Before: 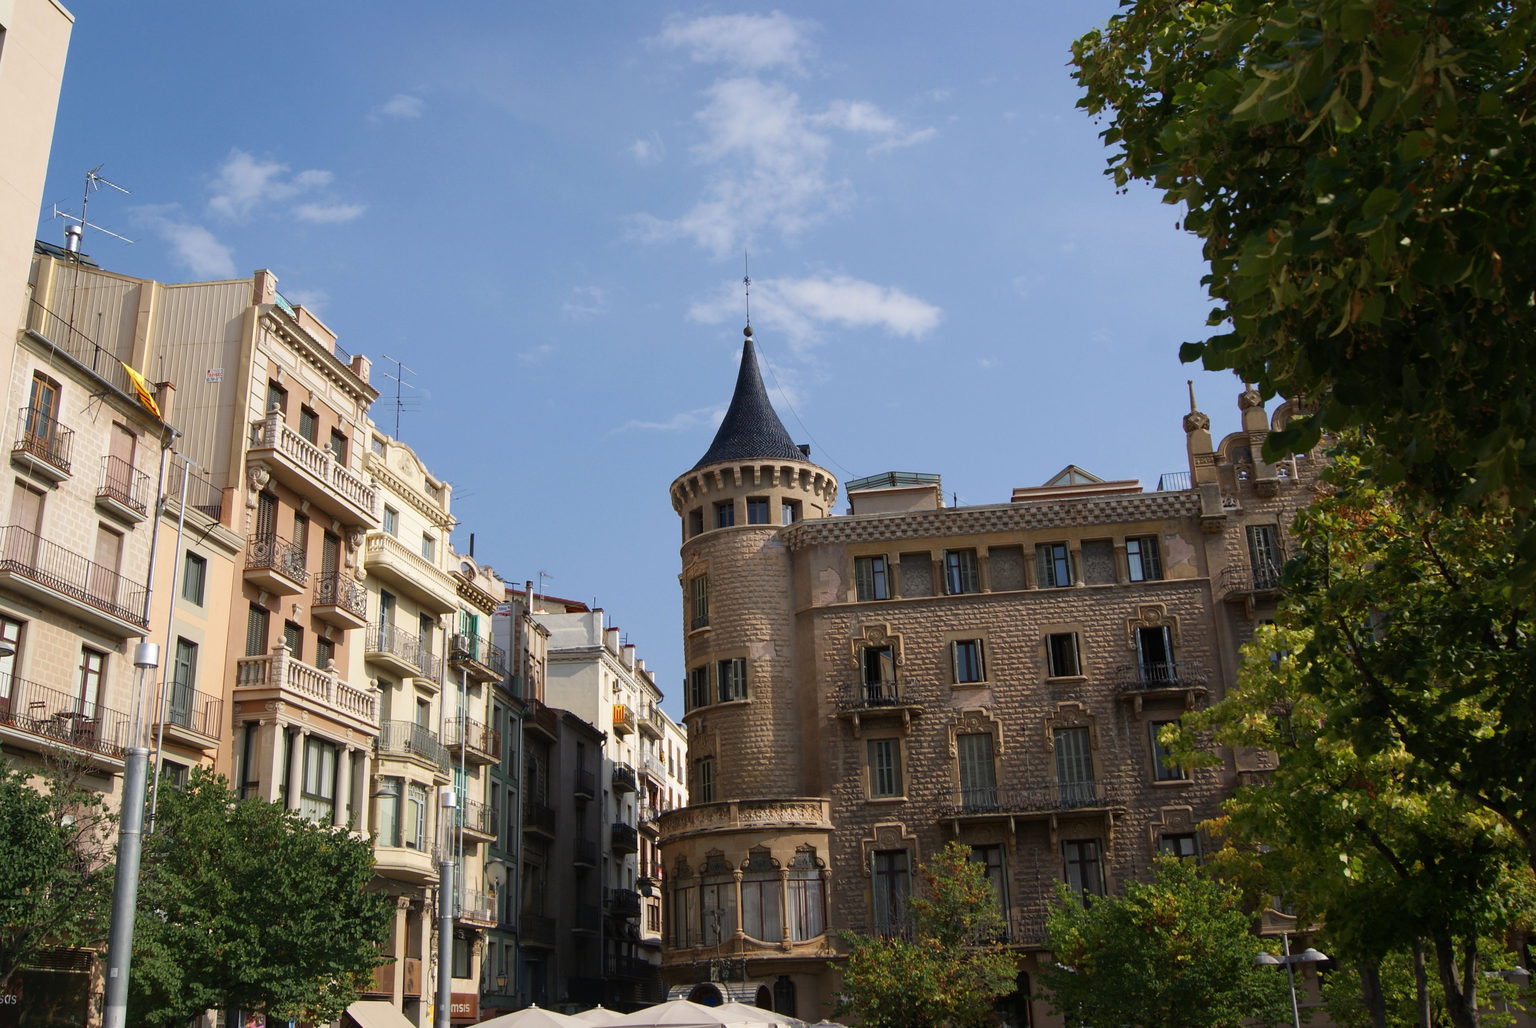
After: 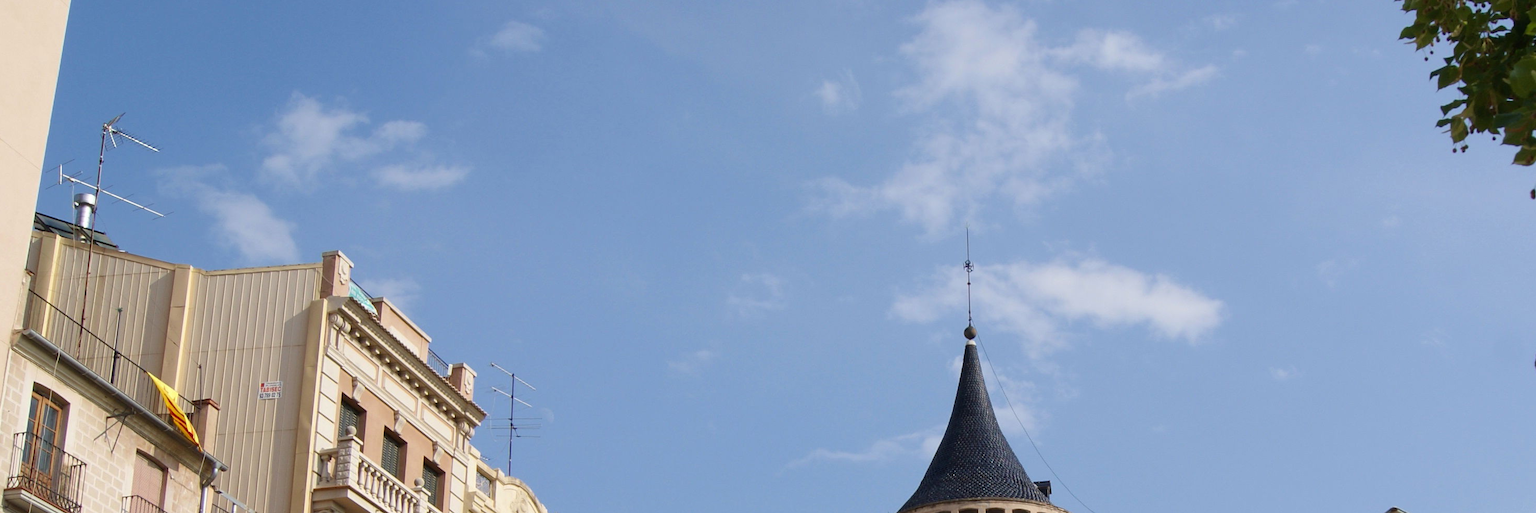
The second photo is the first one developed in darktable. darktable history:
exposure: compensate highlight preservation false
crop: left 0.579%, top 7.627%, right 23.167%, bottom 54.275%
